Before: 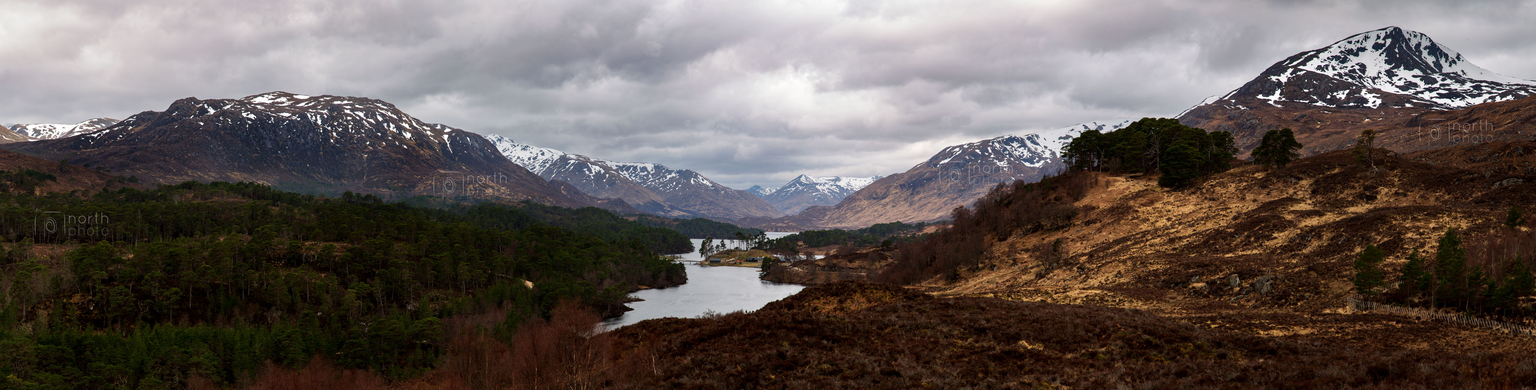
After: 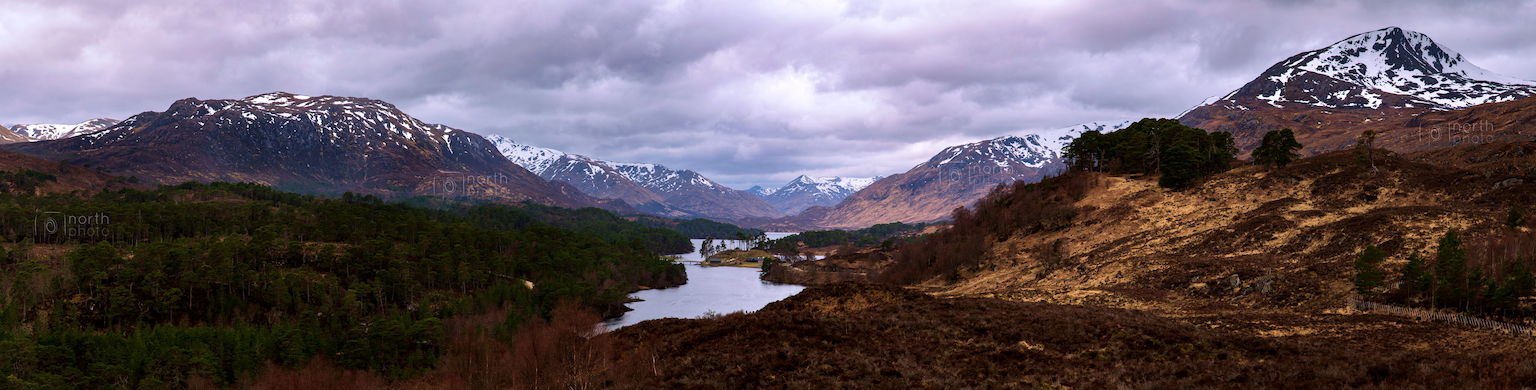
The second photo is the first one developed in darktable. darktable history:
white balance: red 1.004, blue 1.096
velvia: strength 39.63%
